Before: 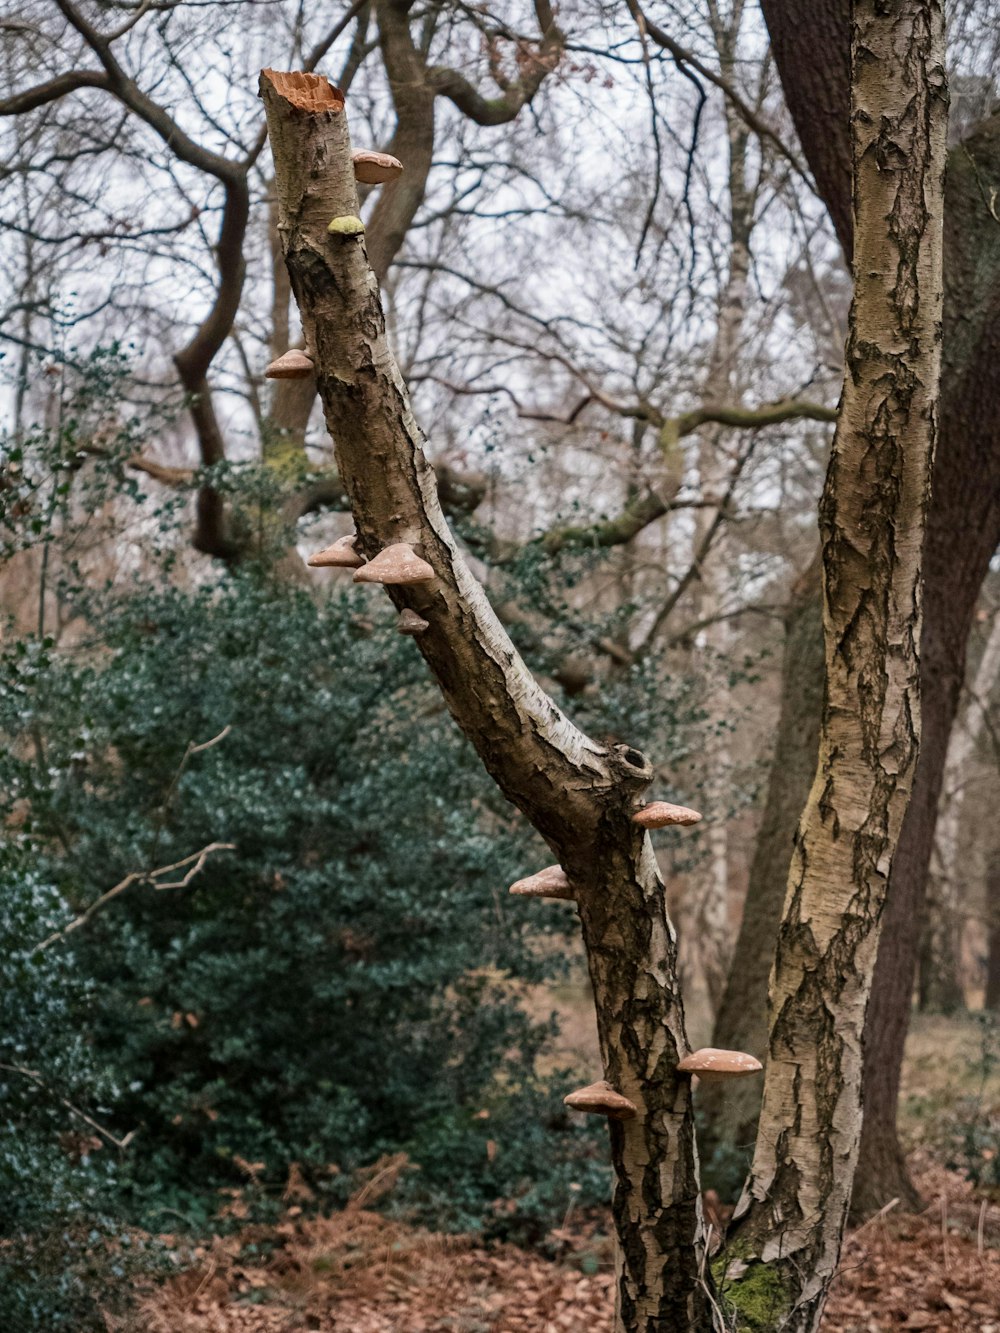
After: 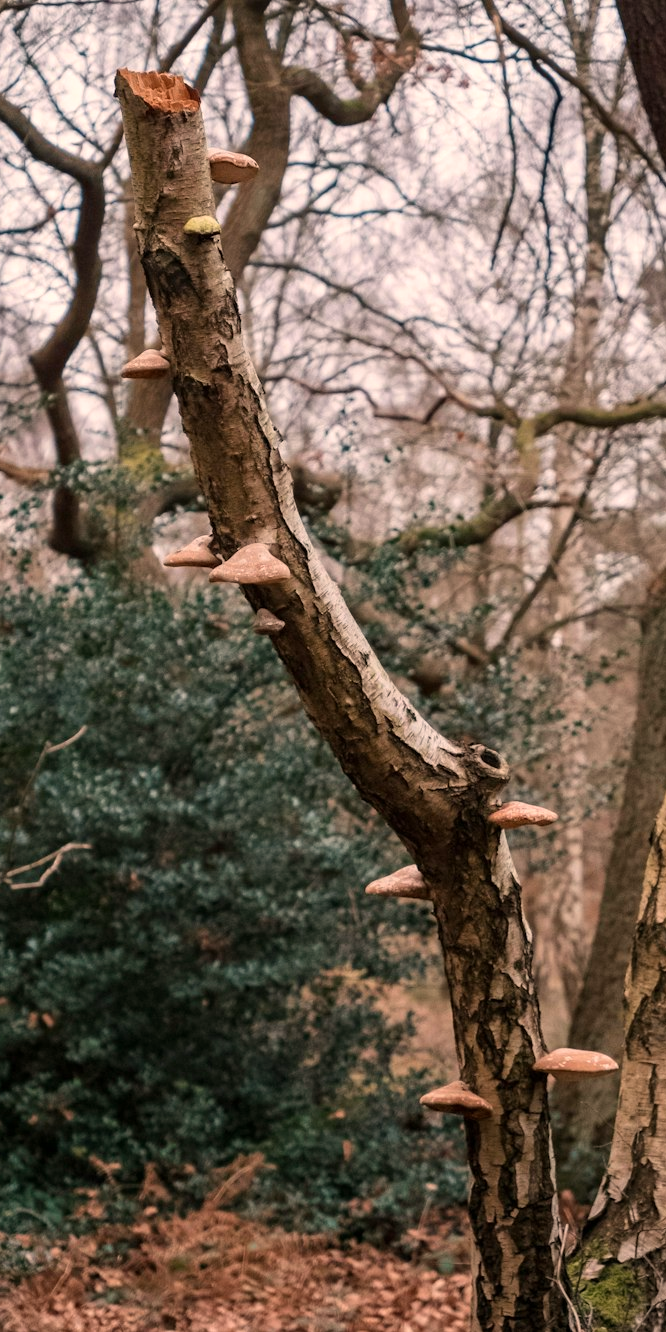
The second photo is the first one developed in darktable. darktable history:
crop and rotate: left 14.436%, right 18.898%
white balance: red 1.127, blue 0.943
